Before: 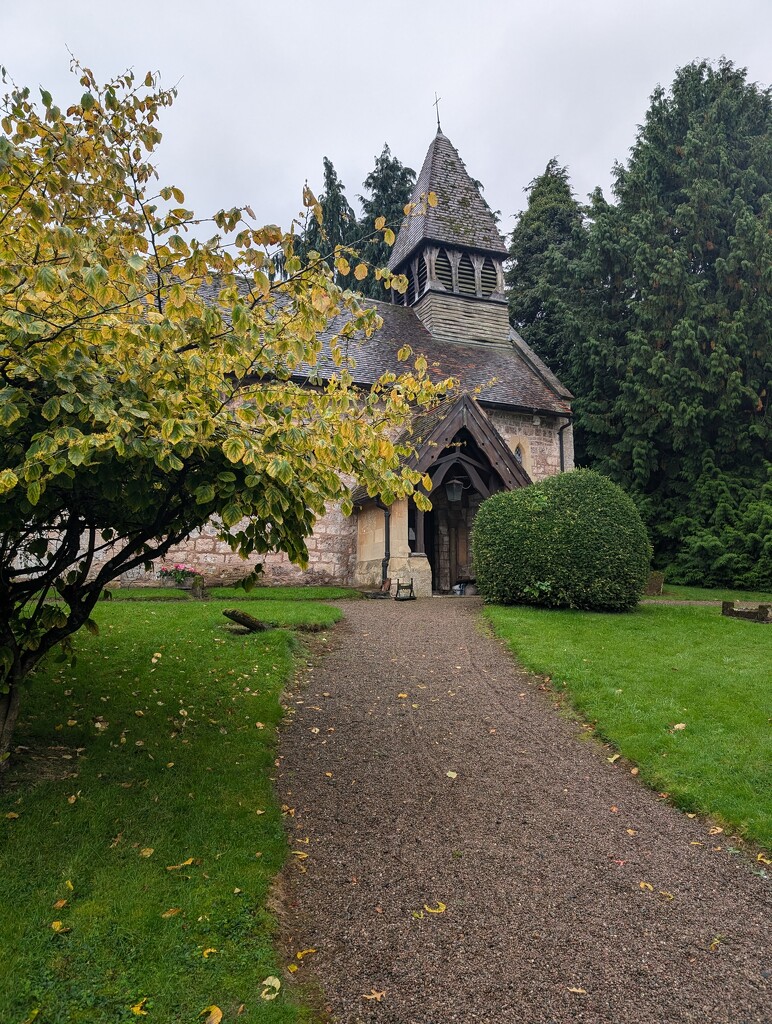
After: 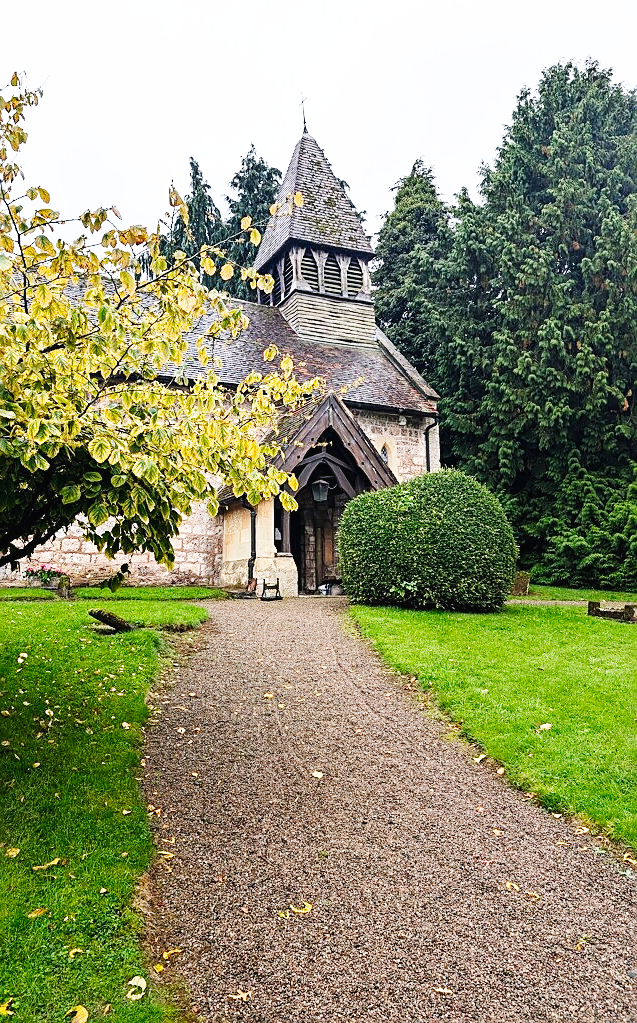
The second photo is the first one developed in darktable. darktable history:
sharpen: on, module defaults
crop: left 17.396%, bottom 0.045%
base curve: curves: ch0 [(0, 0.003) (0.001, 0.002) (0.006, 0.004) (0.02, 0.022) (0.048, 0.086) (0.094, 0.234) (0.162, 0.431) (0.258, 0.629) (0.385, 0.8) (0.548, 0.918) (0.751, 0.988) (1, 1)], preserve colors none
